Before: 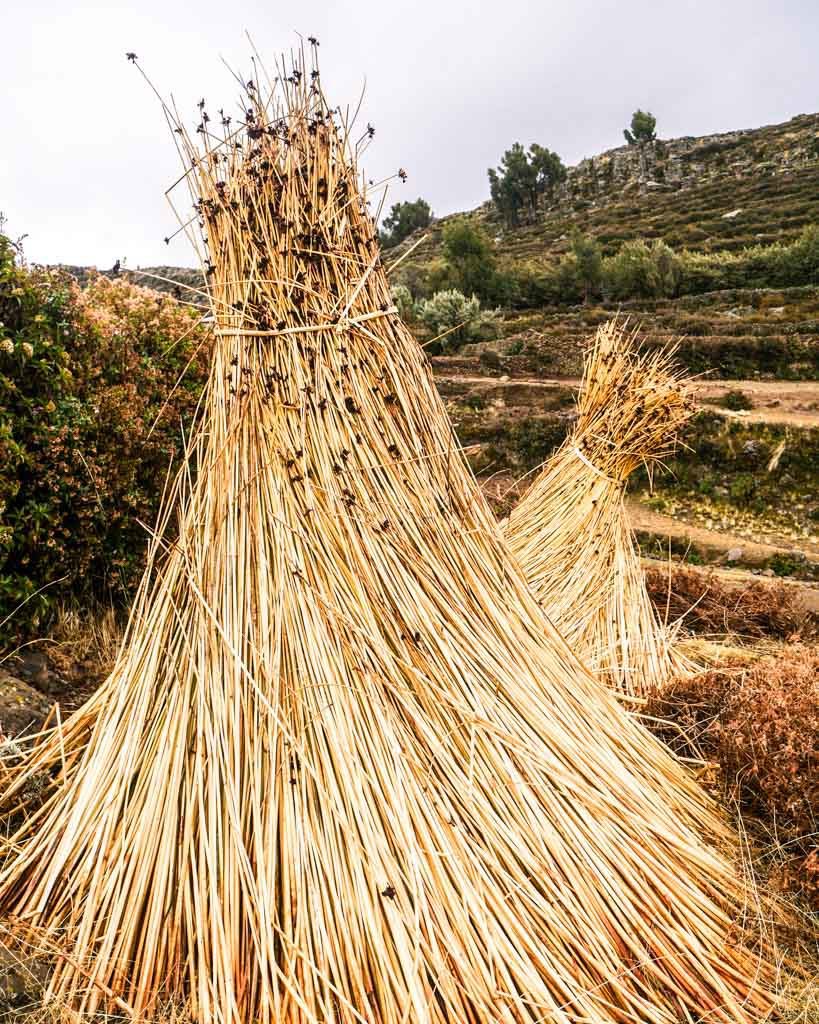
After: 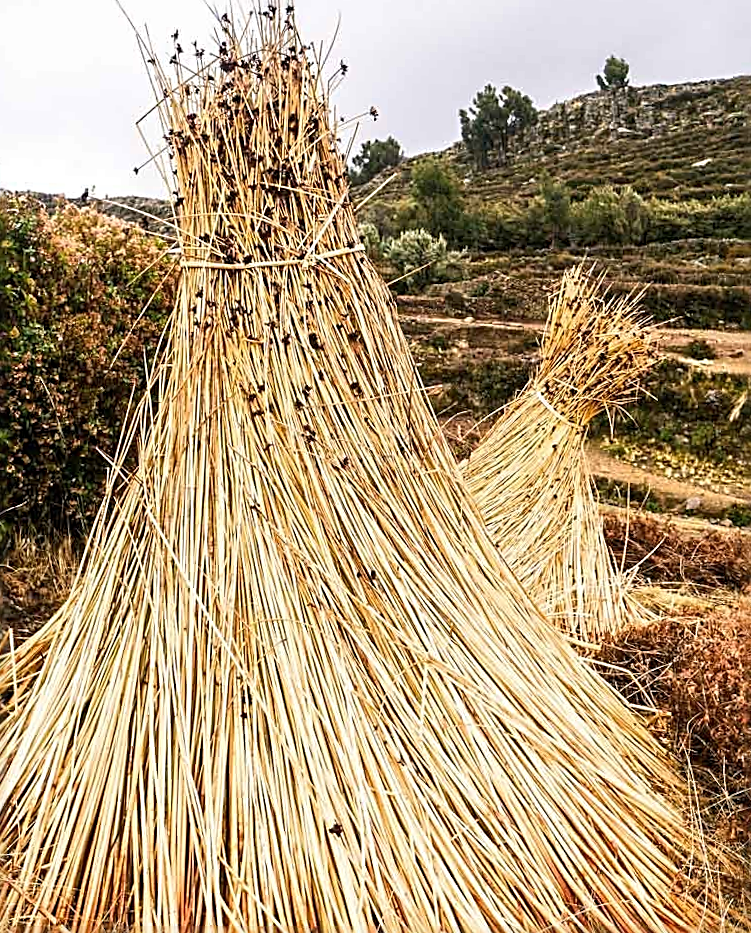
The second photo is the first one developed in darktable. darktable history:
sharpen: radius 2.573, amount 0.681
crop and rotate: angle -1.93°, left 3.092%, top 4.294%, right 1.378%, bottom 0.74%
